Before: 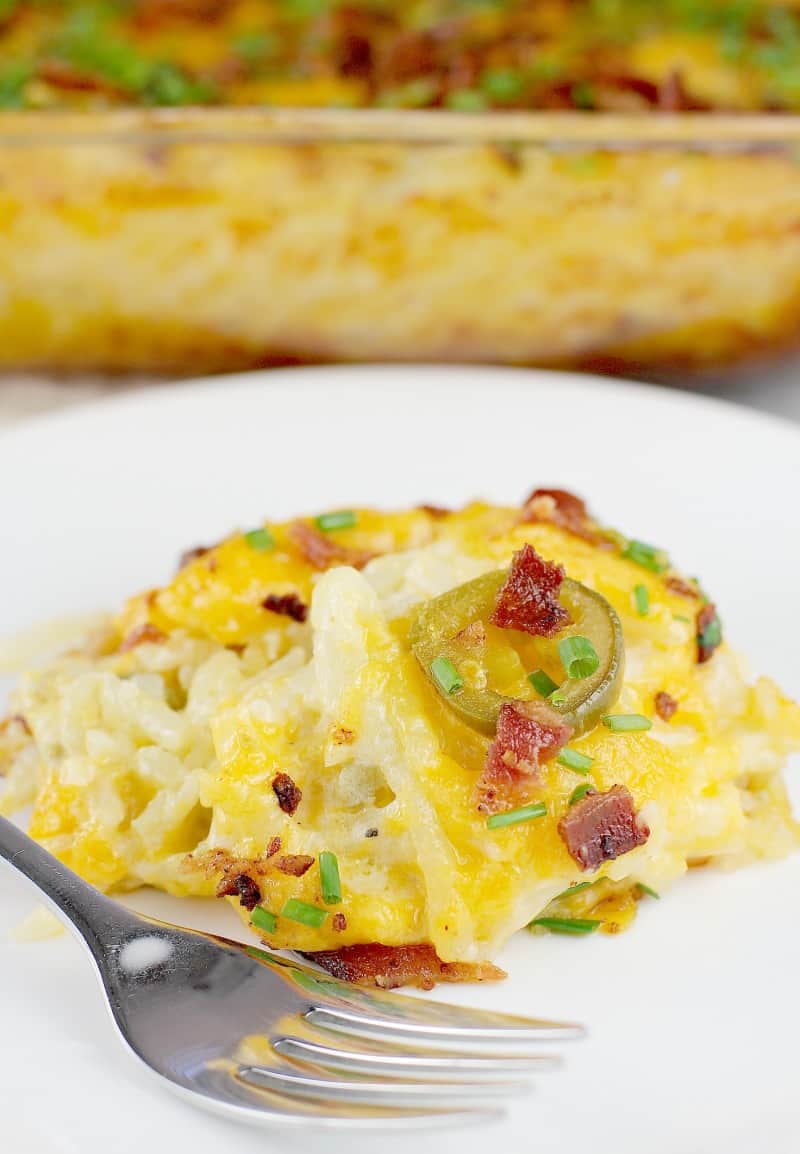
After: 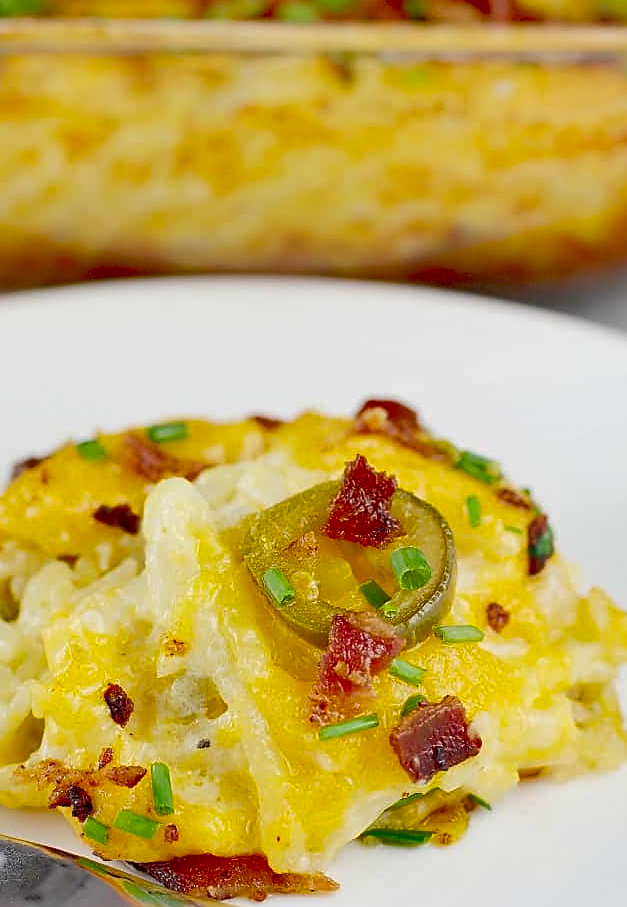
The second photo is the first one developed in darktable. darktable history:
crop and rotate: left 21.064%, top 7.775%, right 0.455%, bottom 13.556%
sharpen: on, module defaults
contrast brightness saturation: saturation 0.175
shadows and highlights: shadows 43.69, white point adjustment -1.29, soften with gaussian
